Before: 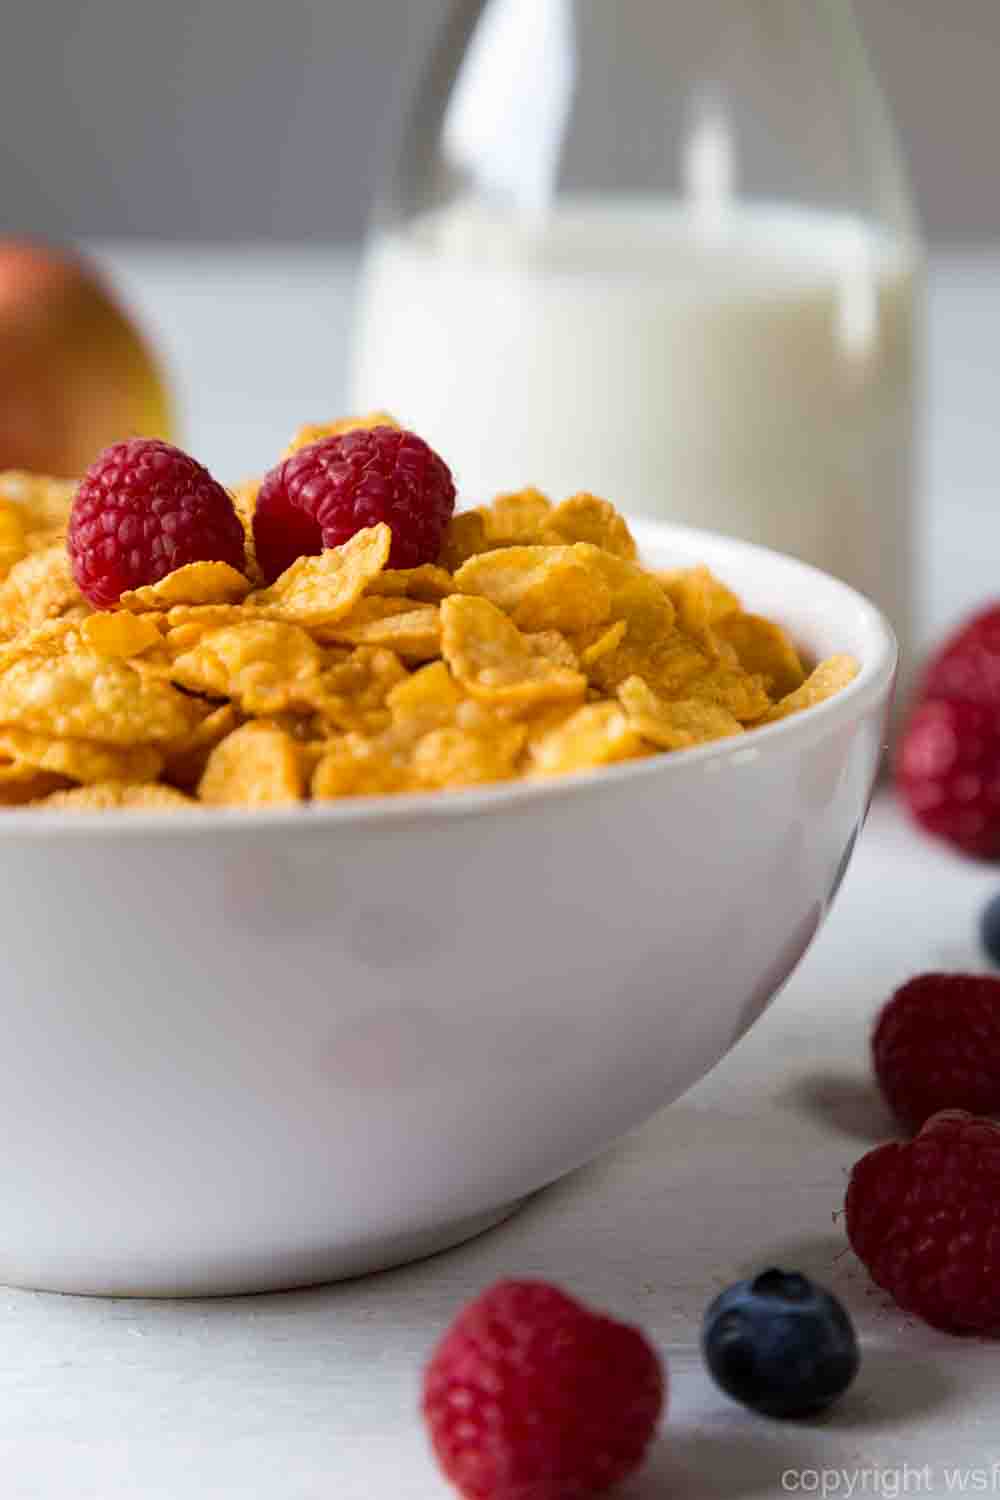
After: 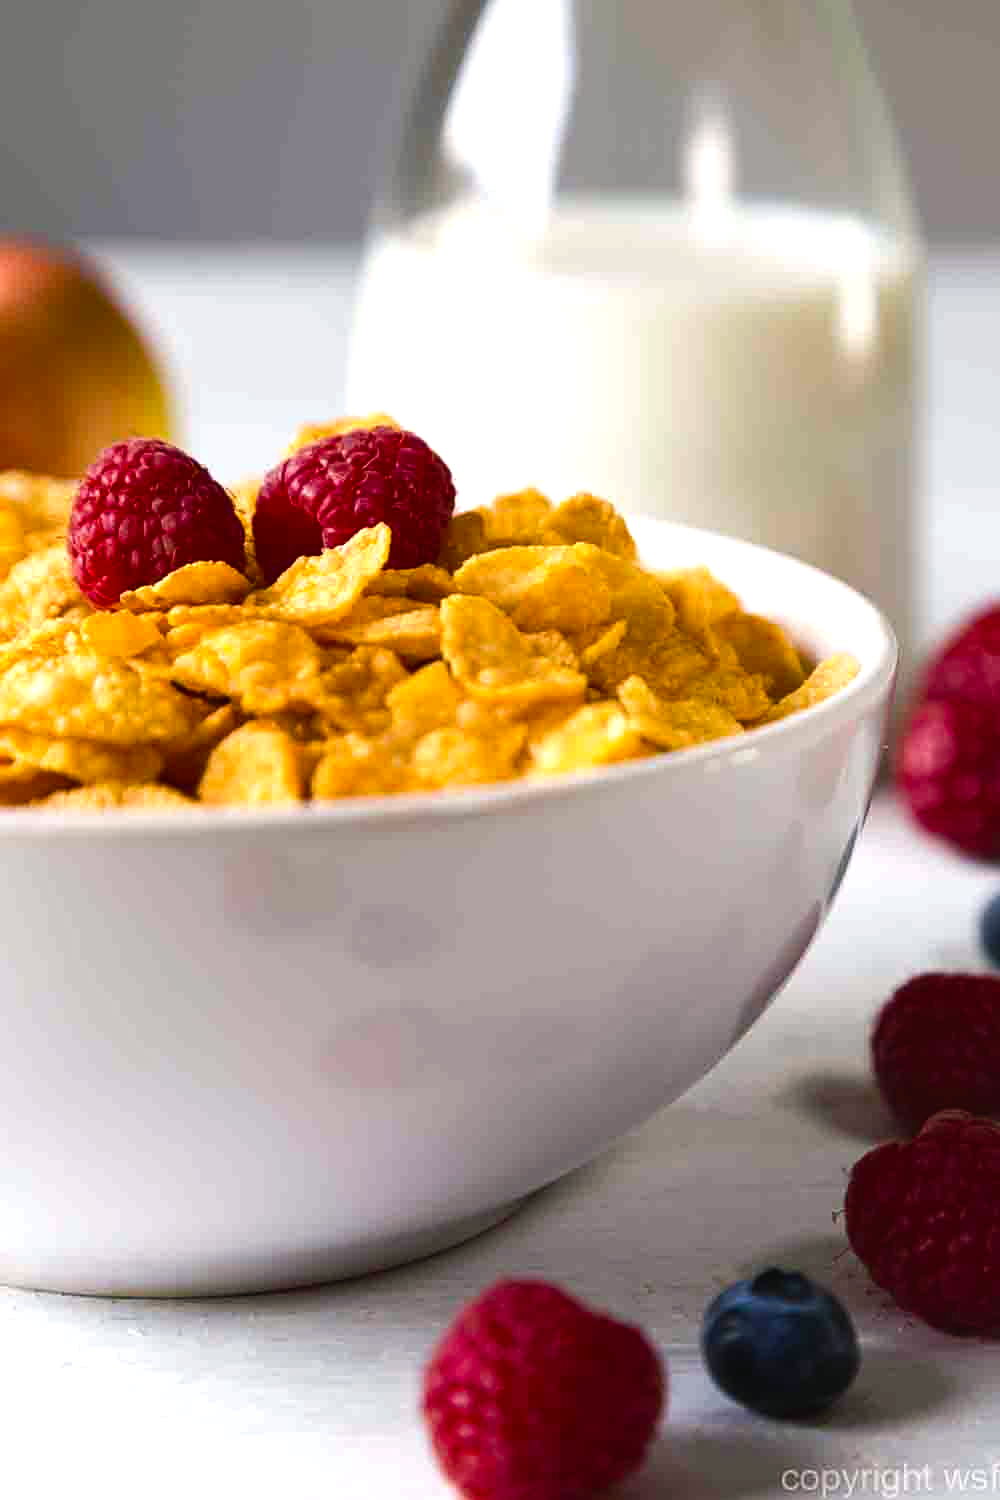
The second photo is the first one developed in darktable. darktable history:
color balance rgb: shadows lift › chroma 1%, shadows lift › hue 217.2°, power › hue 310.8°, highlights gain › chroma 1%, highlights gain › hue 54°, global offset › luminance 0.5%, global offset › hue 171.6°, perceptual saturation grading › global saturation 14.09%, perceptual saturation grading › highlights -25%, perceptual saturation grading › shadows 30%, perceptual brilliance grading › highlights 13.42%, perceptual brilliance grading › mid-tones 8.05%, perceptual brilliance grading › shadows -17.45%, global vibrance 25%
sharpen: amount 0.2
